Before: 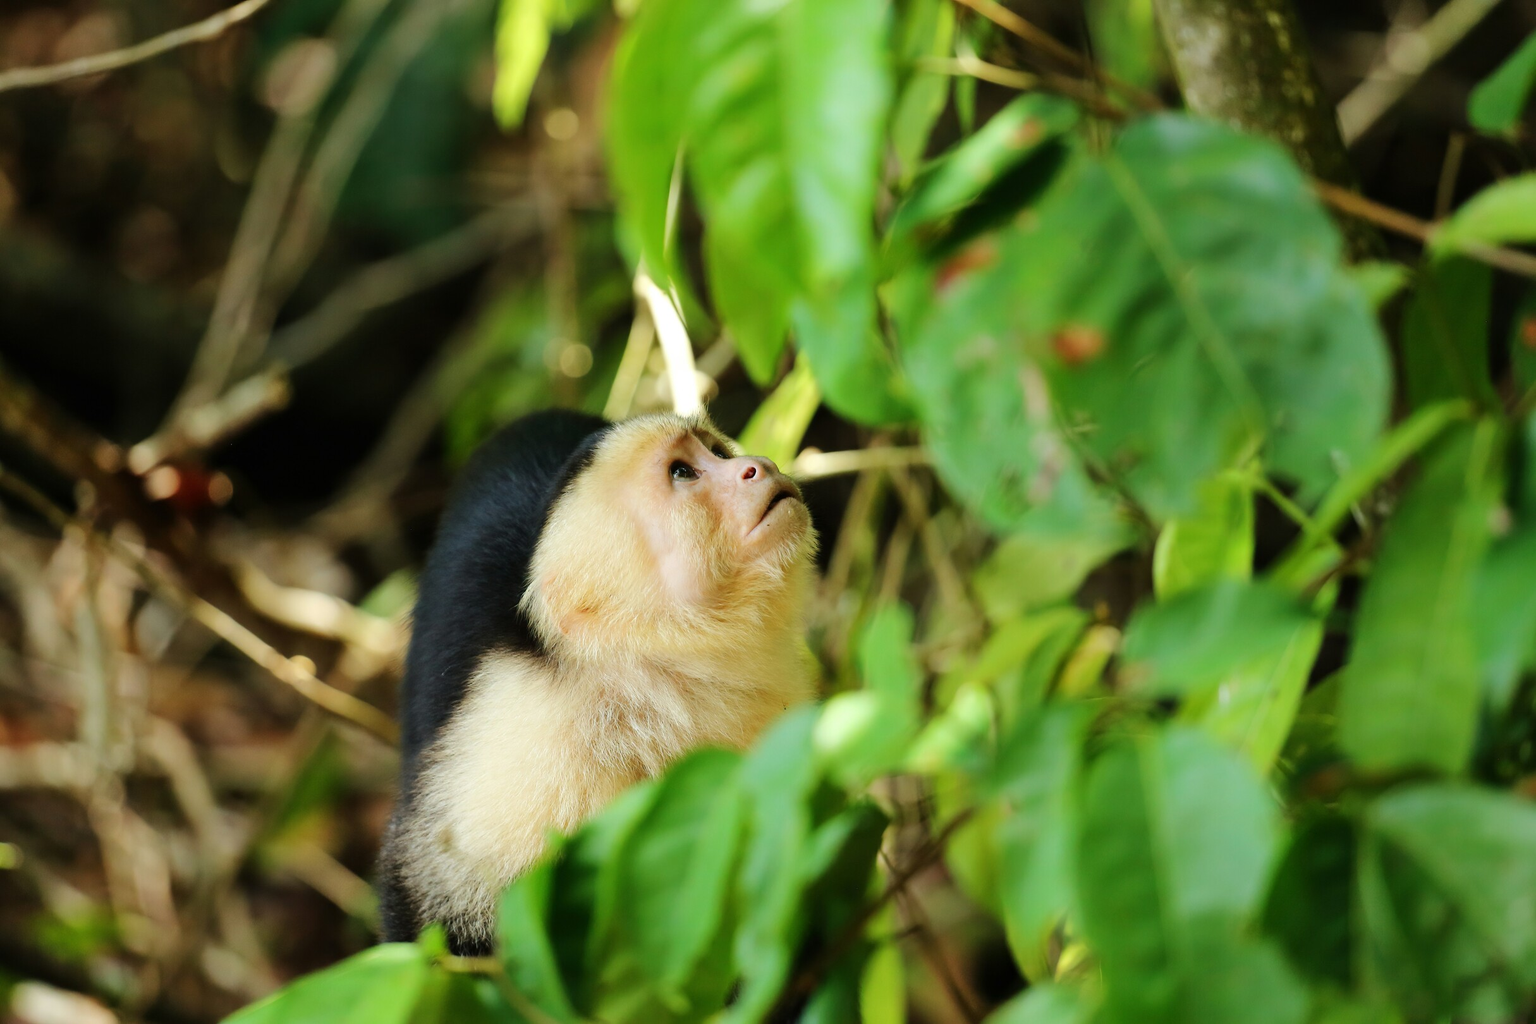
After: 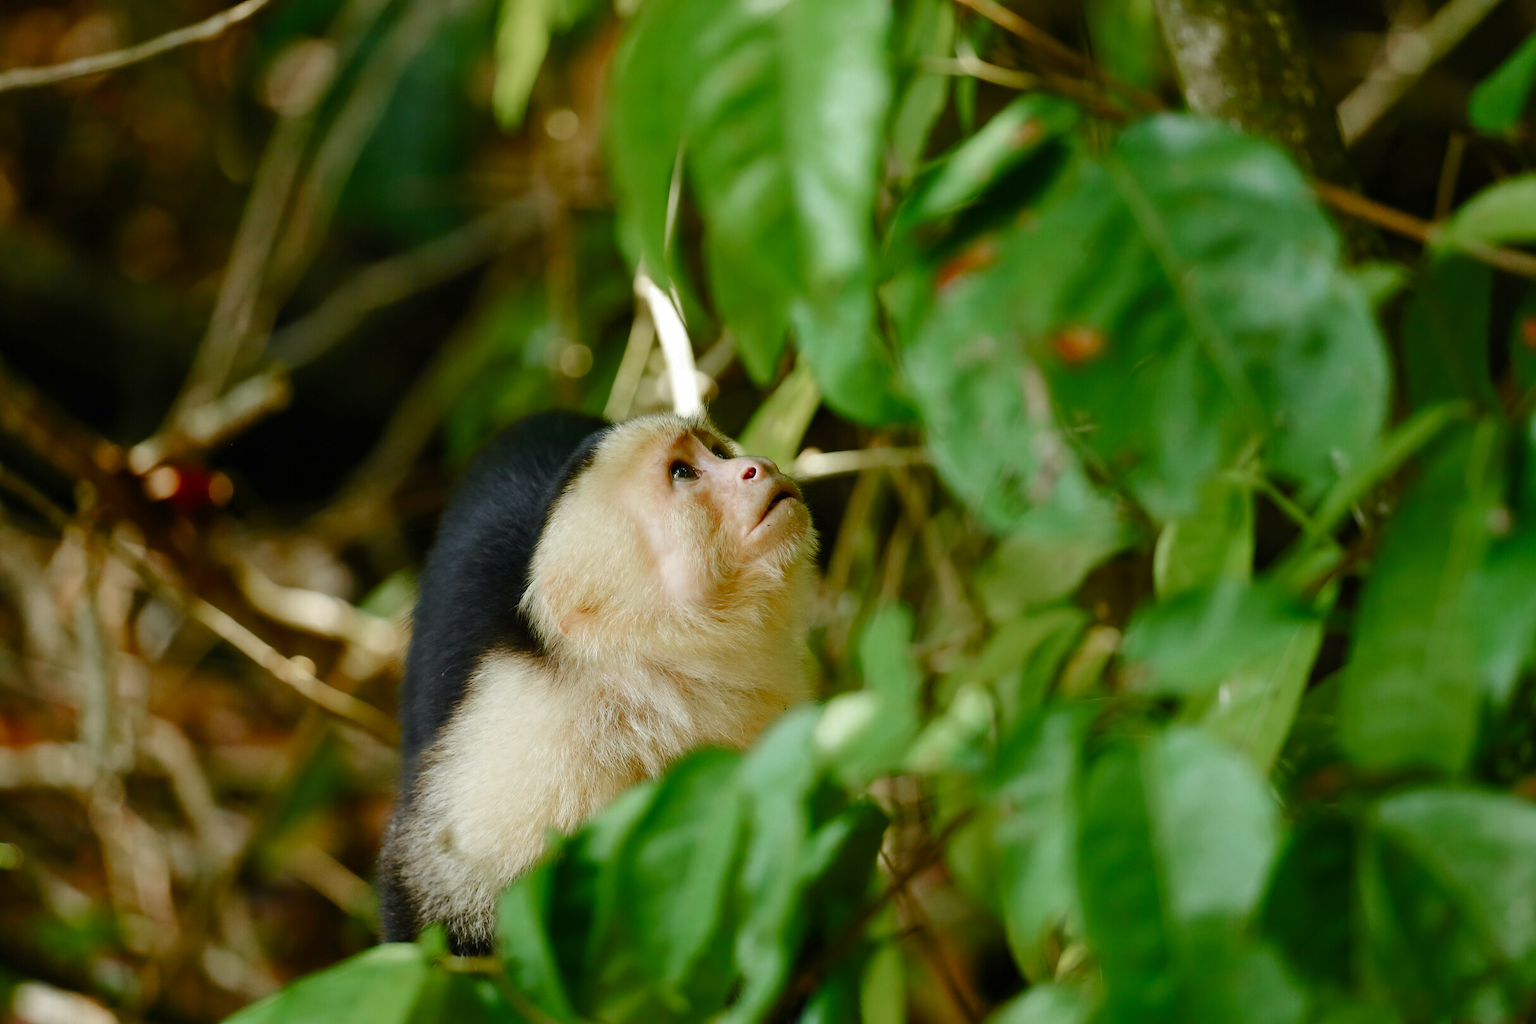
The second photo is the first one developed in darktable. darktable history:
color zones: curves: ch0 [(0, 0.48) (0.209, 0.398) (0.305, 0.332) (0.429, 0.493) (0.571, 0.5) (0.714, 0.5) (0.857, 0.5) (1, 0.48)]; ch1 [(0, 0.633) (0.143, 0.586) (0.286, 0.489) (0.429, 0.448) (0.571, 0.31) (0.714, 0.335) (0.857, 0.492) (1, 0.633)]; ch2 [(0, 0.448) (0.143, 0.498) (0.286, 0.5) (0.429, 0.5) (0.571, 0.5) (0.714, 0.5) (0.857, 0.5) (1, 0.448)]
color balance rgb: shadows lift › hue 87.06°, perceptual saturation grading › global saturation 20%, perceptual saturation grading › highlights -50.44%, perceptual saturation grading › shadows 30.84%, global vibrance 5.701%
